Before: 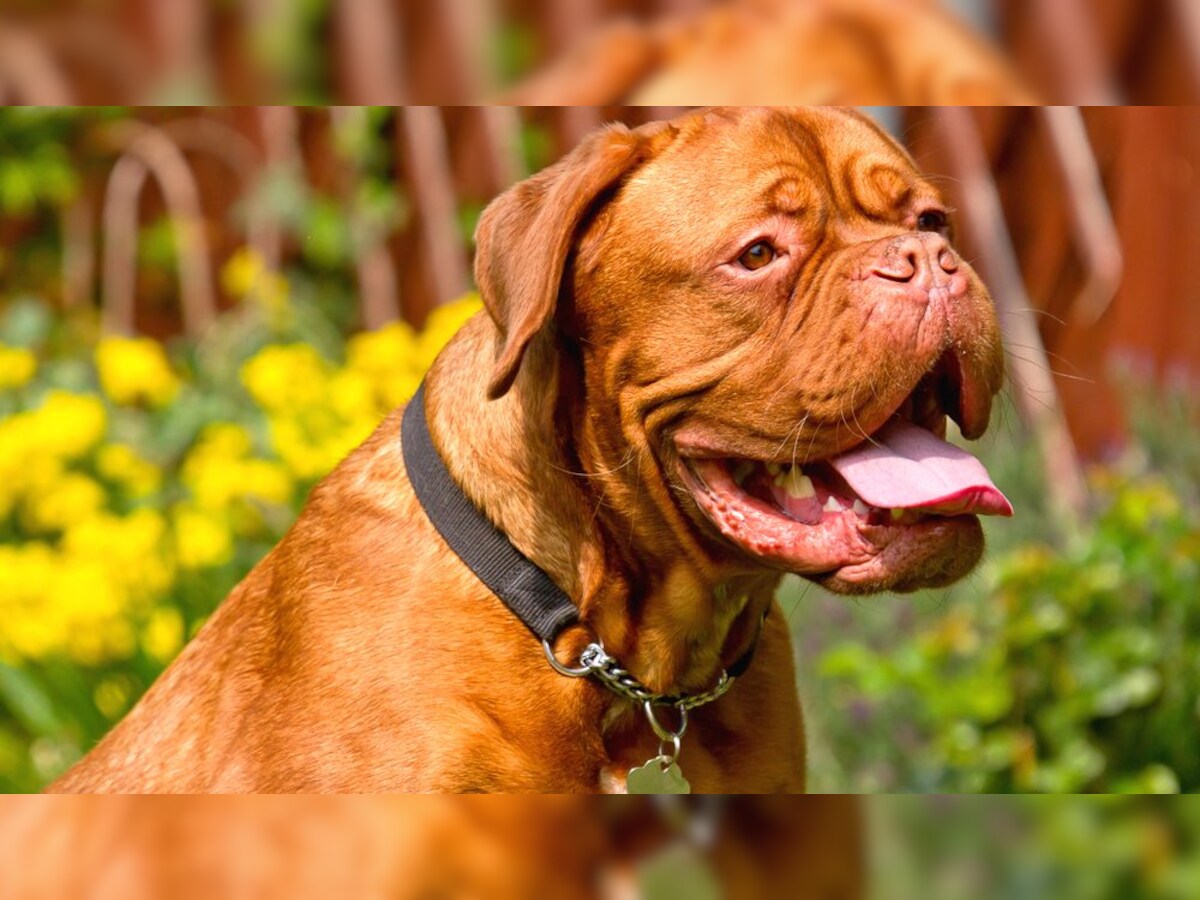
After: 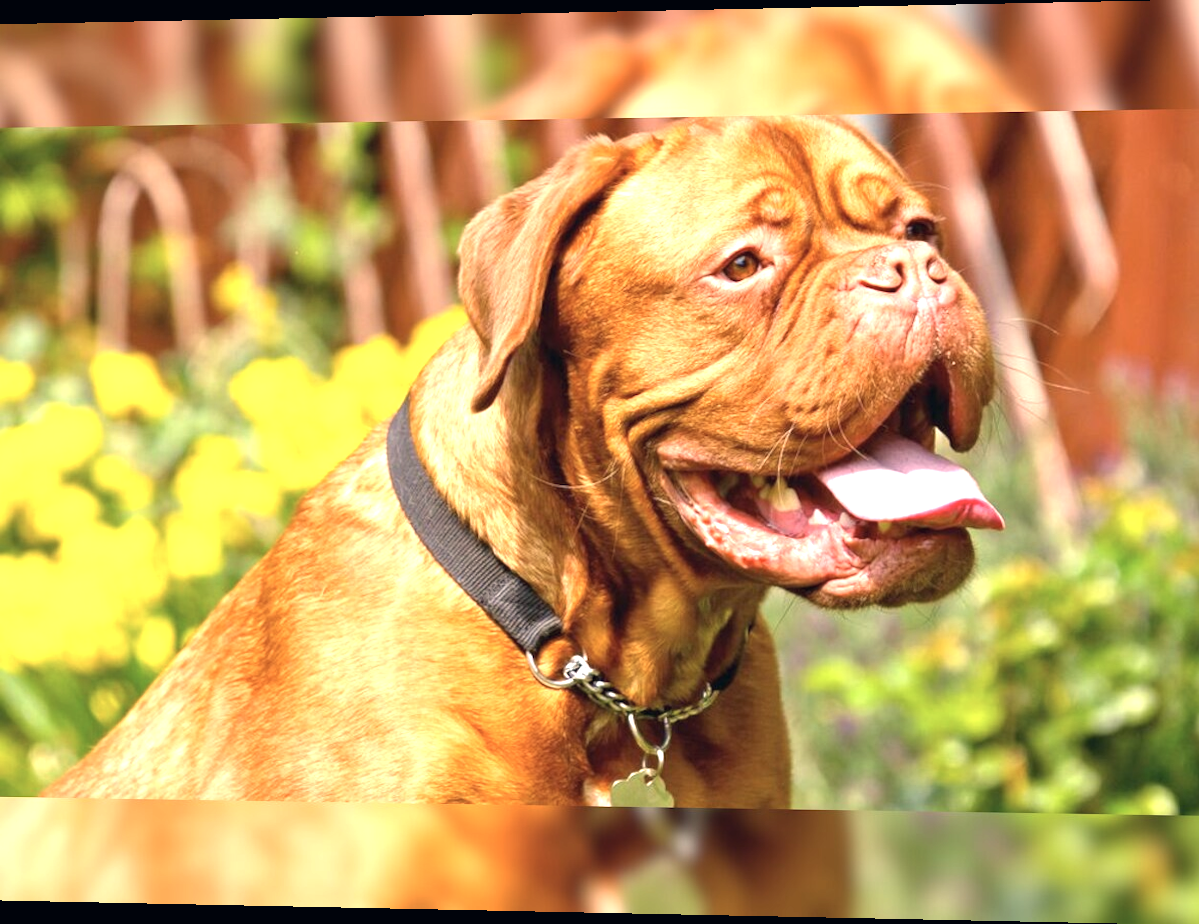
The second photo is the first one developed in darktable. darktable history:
rotate and perspective: lens shift (horizontal) -0.055, automatic cropping off
exposure: black level correction 0, exposure 1.1 EV, compensate highlight preservation false
color correction: highlights a* 2.75, highlights b* 5, shadows a* -2.04, shadows b* -4.84, saturation 0.8
